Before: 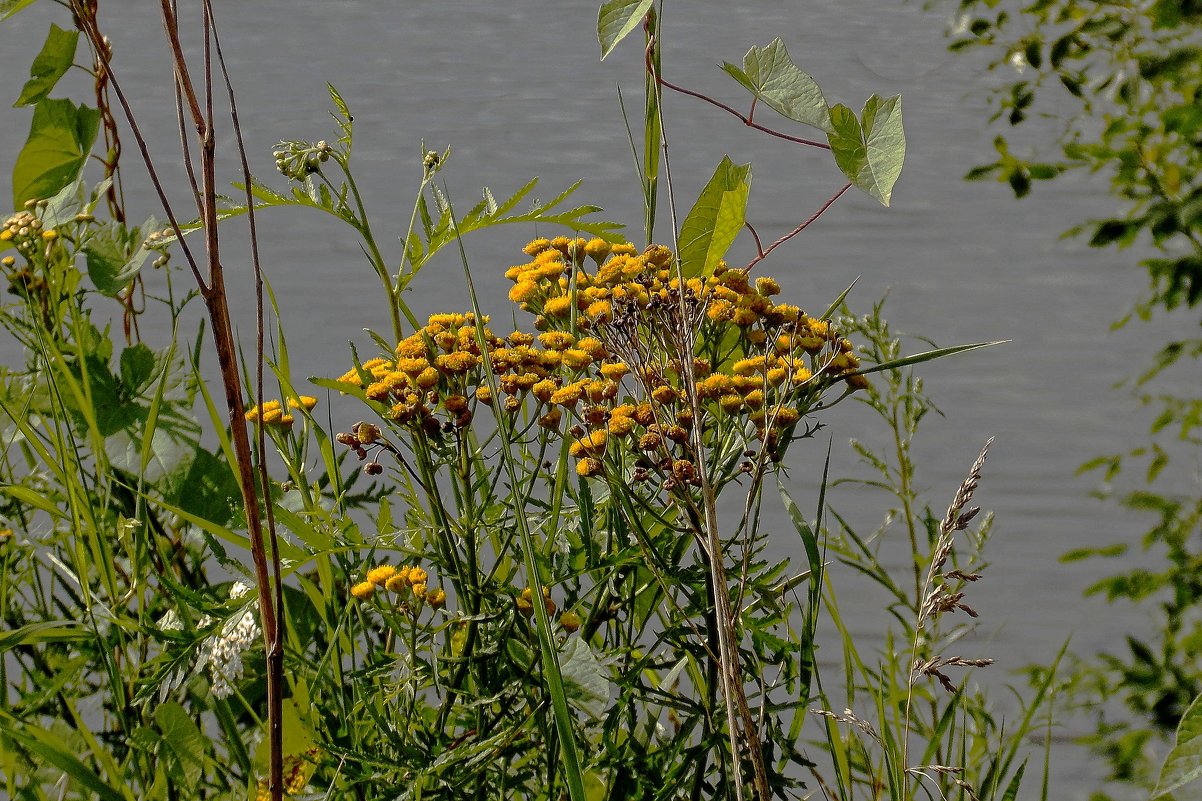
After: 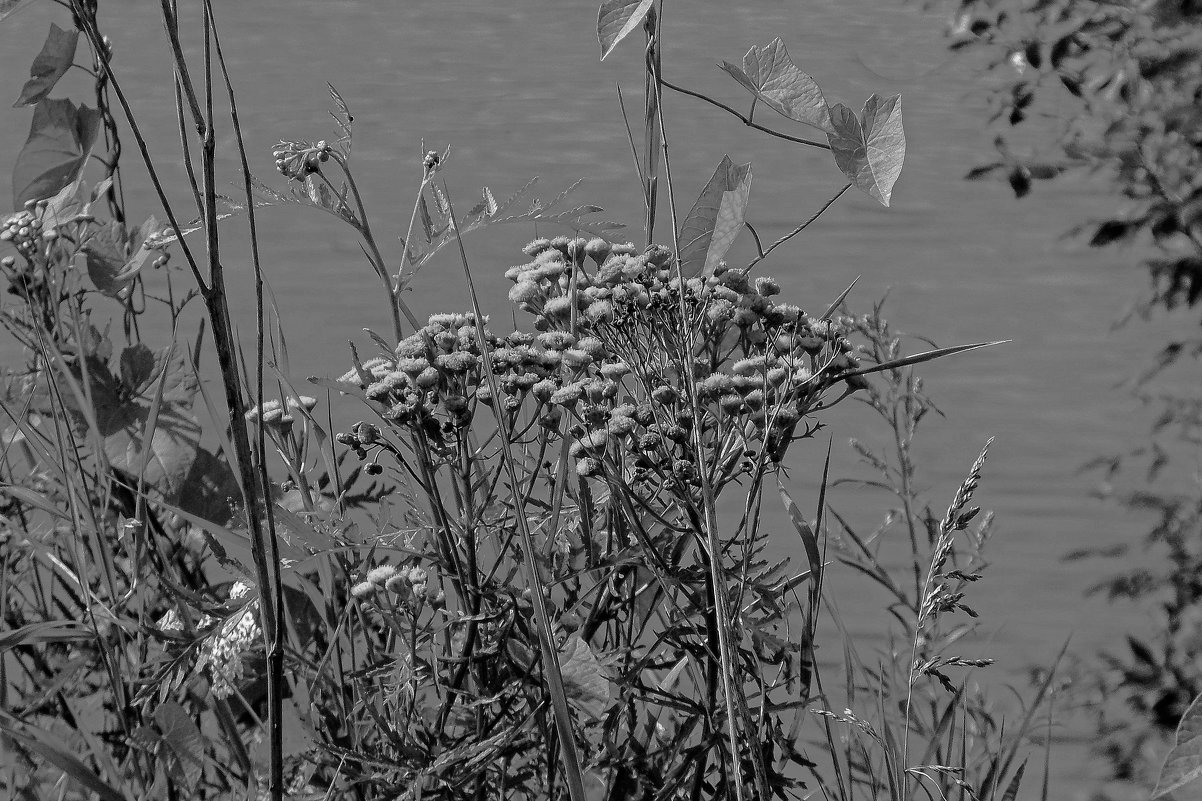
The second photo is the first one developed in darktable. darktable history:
color balance rgb: perceptual saturation grading › global saturation 20%, perceptual saturation grading › highlights -50%, perceptual saturation grading › shadows 30%
monochrome: size 1
